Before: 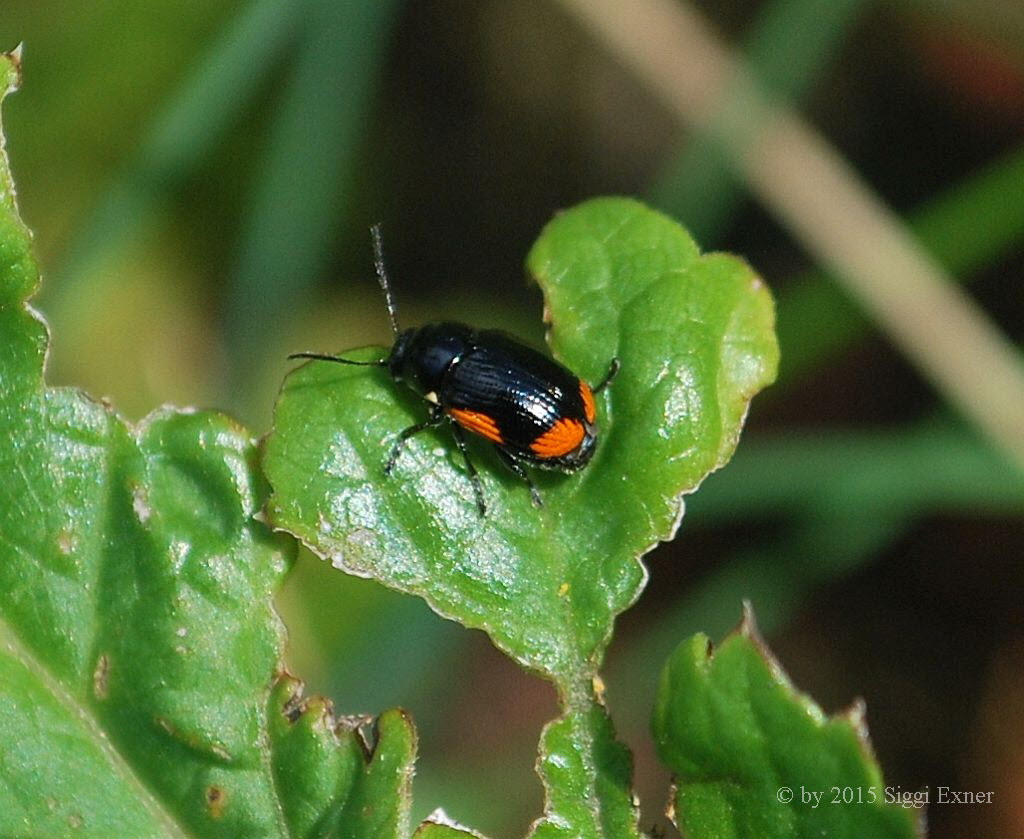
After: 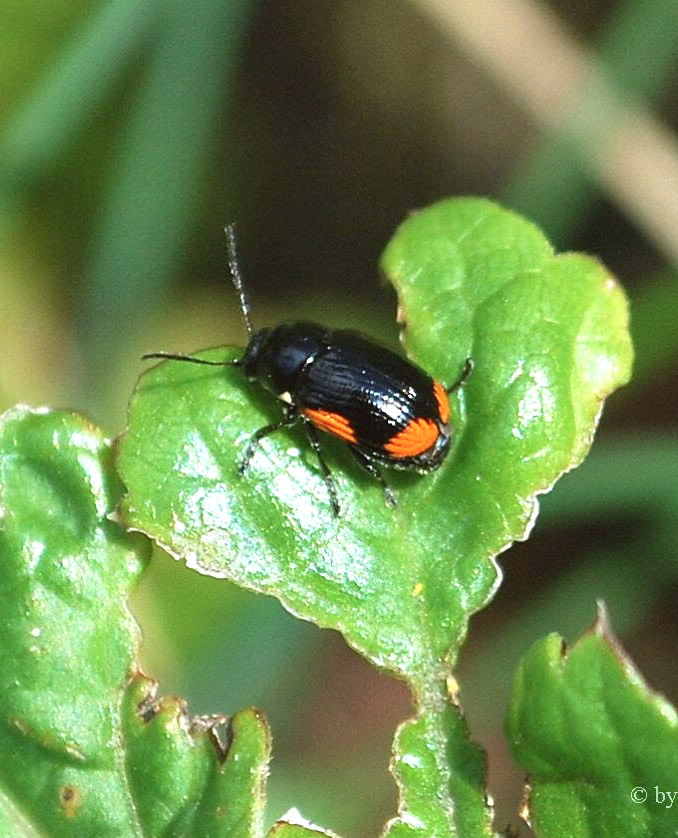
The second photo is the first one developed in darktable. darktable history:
crop and rotate: left 14.325%, right 19.401%
contrast brightness saturation: contrast -0.066, brightness -0.031, saturation -0.111
exposure: exposure 1 EV, compensate exposure bias true, compensate highlight preservation false
color correction: highlights a* -2.78, highlights b* -2.82, shadows a* 2.56, shadows b* 2.91
